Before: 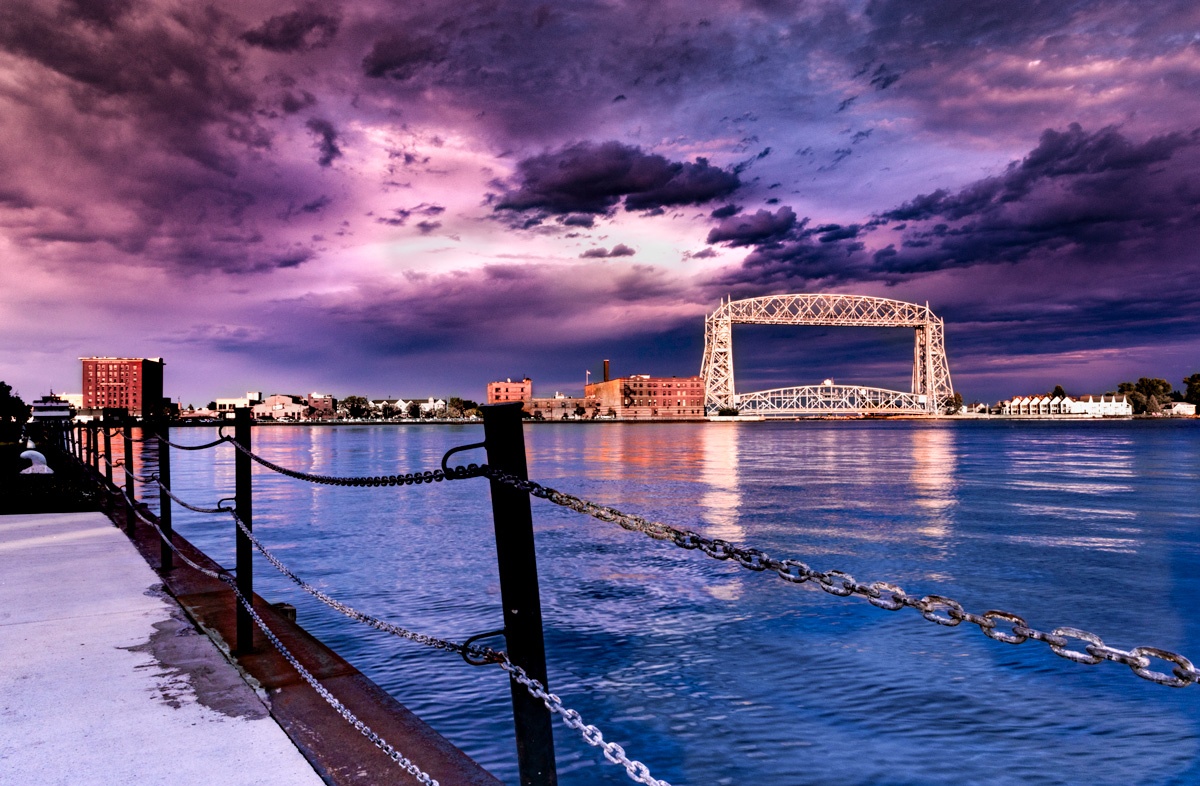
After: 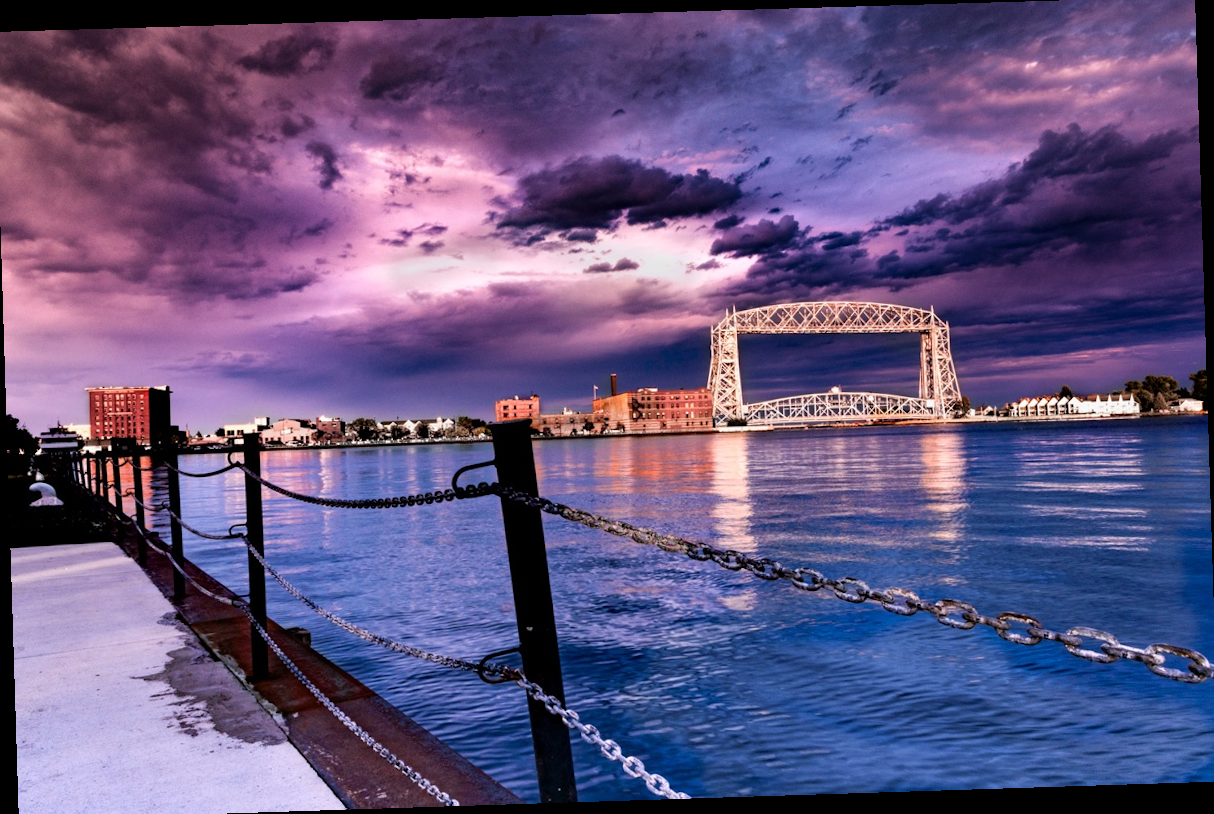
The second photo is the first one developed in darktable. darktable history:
crop: left 0.434%, top 0.485%, right 0.244%, bottom 0.386%
rotate and perspective: rotation -1.77°, lens shift (horizontal) 0.004, automatic cropping off
